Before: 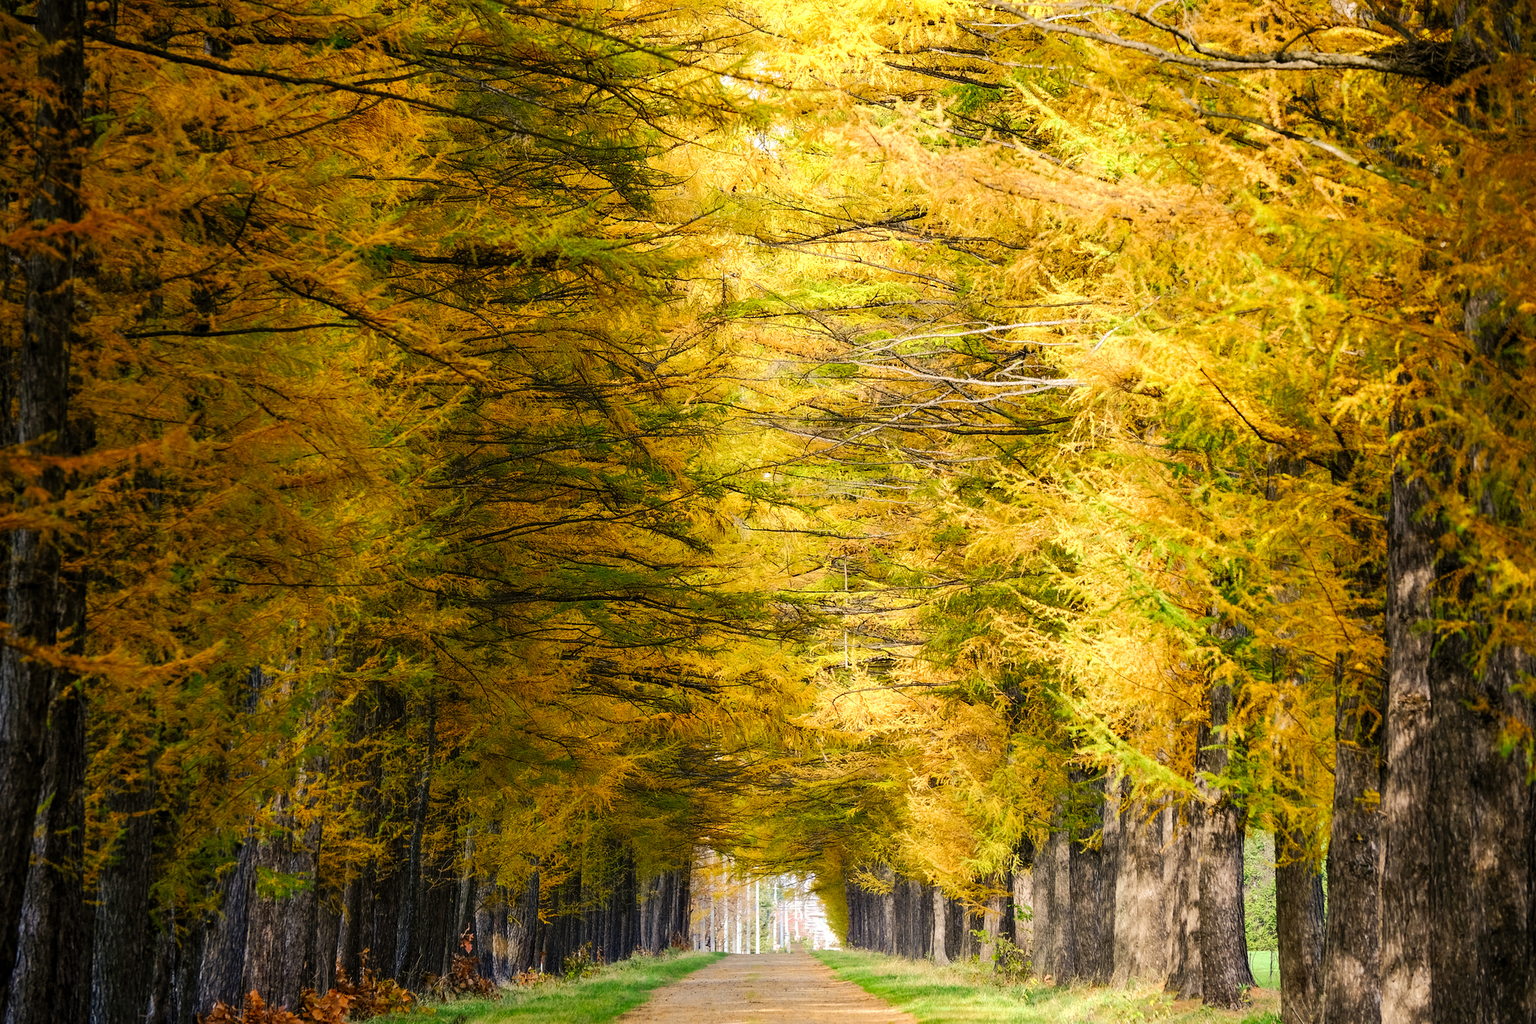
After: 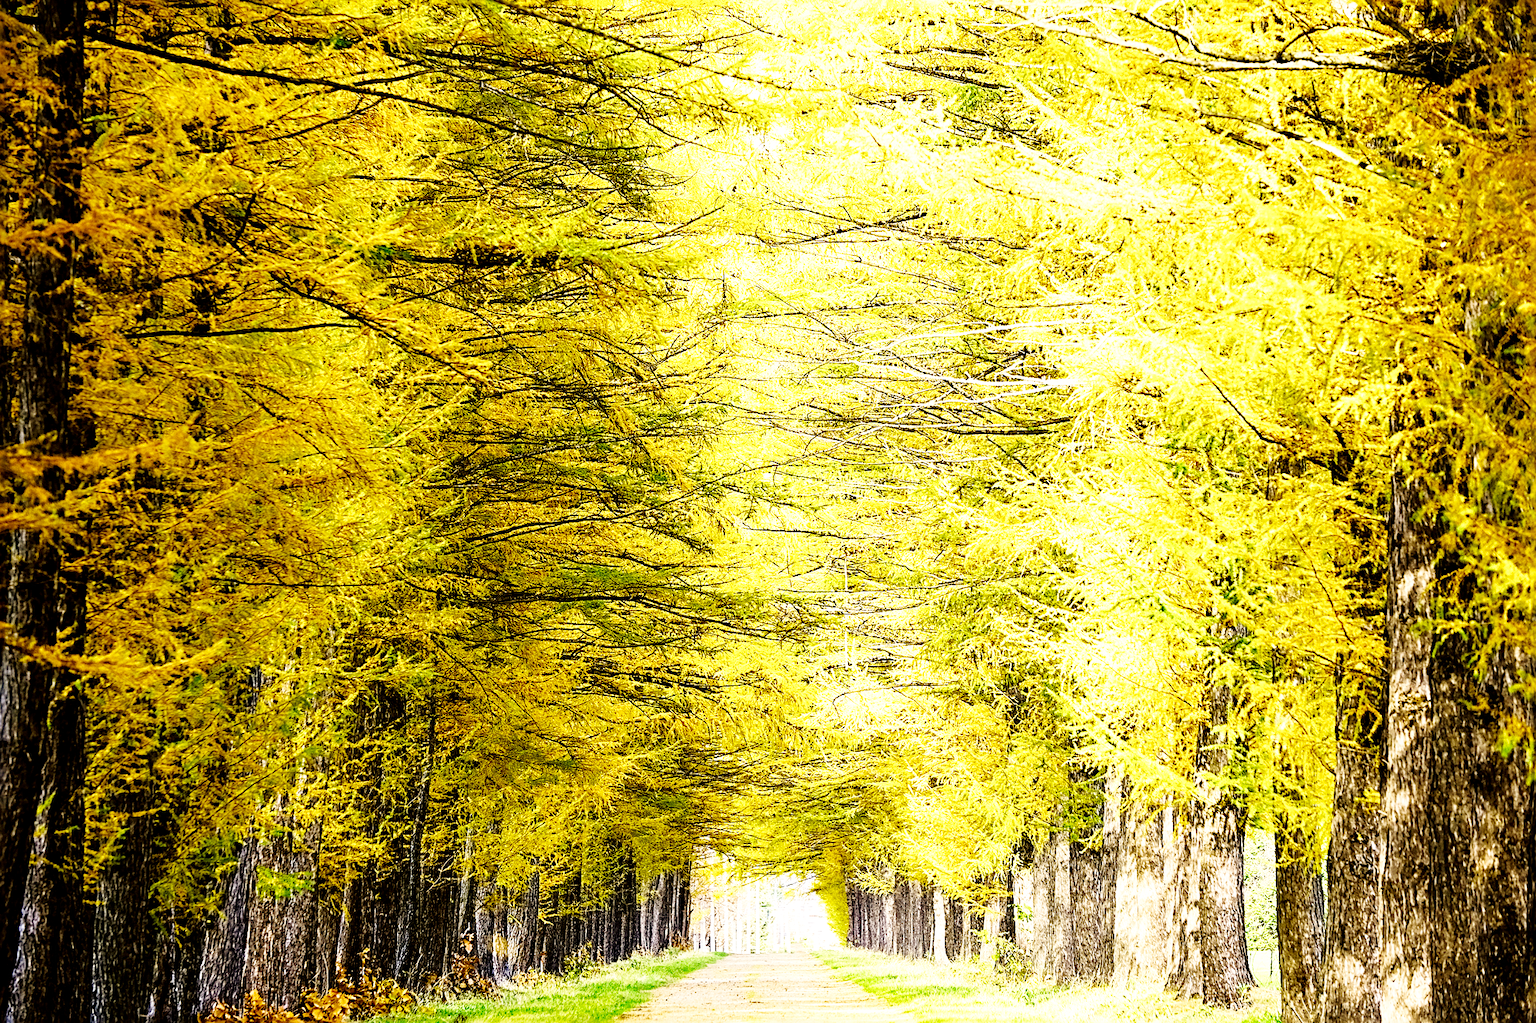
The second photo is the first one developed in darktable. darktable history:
base curve: curves: ch0 [(0, 0.003) (0.001, 0.002) (0.006, 0.004) (0.02, 0.022) (0.048, 0.086) (0.094, 0.234) (0.162, 0.431) (0.258, 0.629) (0.385, 0.8) (0.548, 0.918) (0.751, 0.988) (1, 1)], preserve colors none
exposure: black level correction 0.001, exposure 0.601 EV, compensate highlight preservation false
color zones: curves: ch2 [(0, 0.558) (0.066, 0.578) (0.286, 0.504) (0.429, 0.5) (0.571, 0.5) (0.714, 0.5) (0.857, 0.5) (1, 0.558)]
sharpen: radius 2.675, amount 0.669
levels: levels [0.023, 0.511, 1]
fill light: exposure -1.38 EV
color balance: mode lift, gamma, gain (sRGB), lift [1, 1.028, 1, 0.973]
